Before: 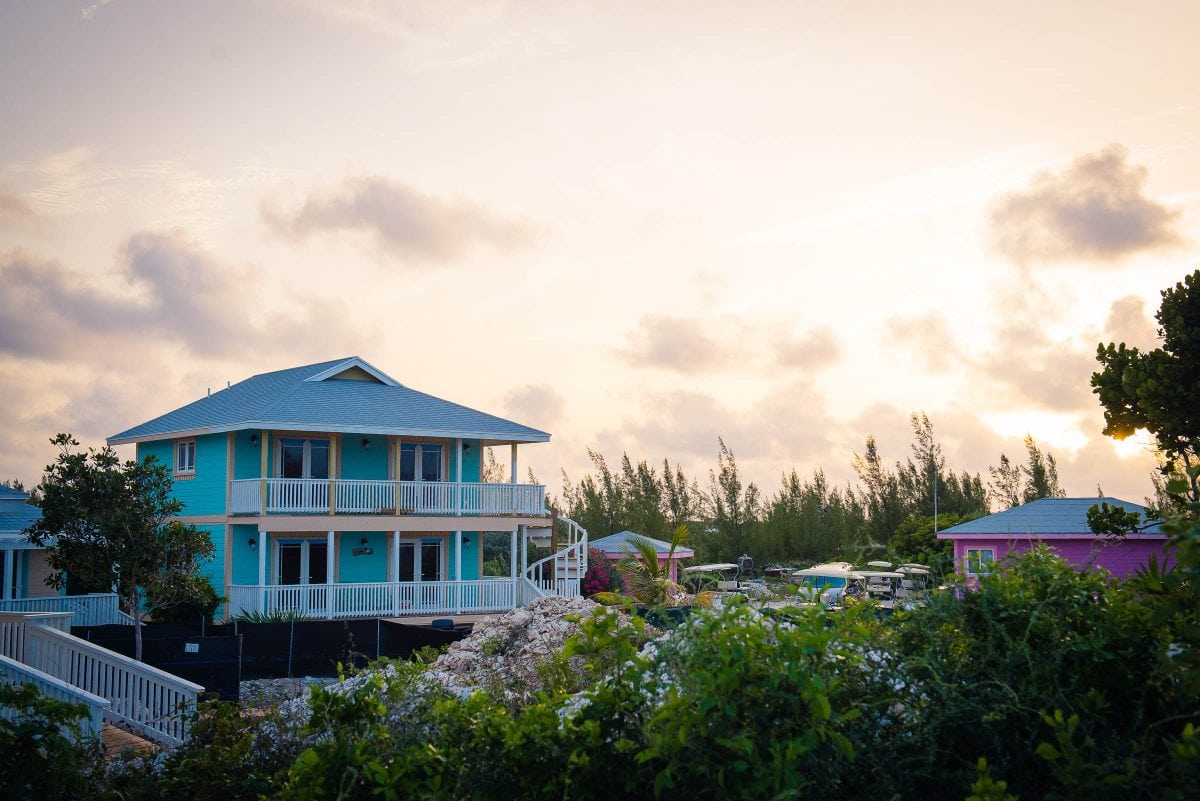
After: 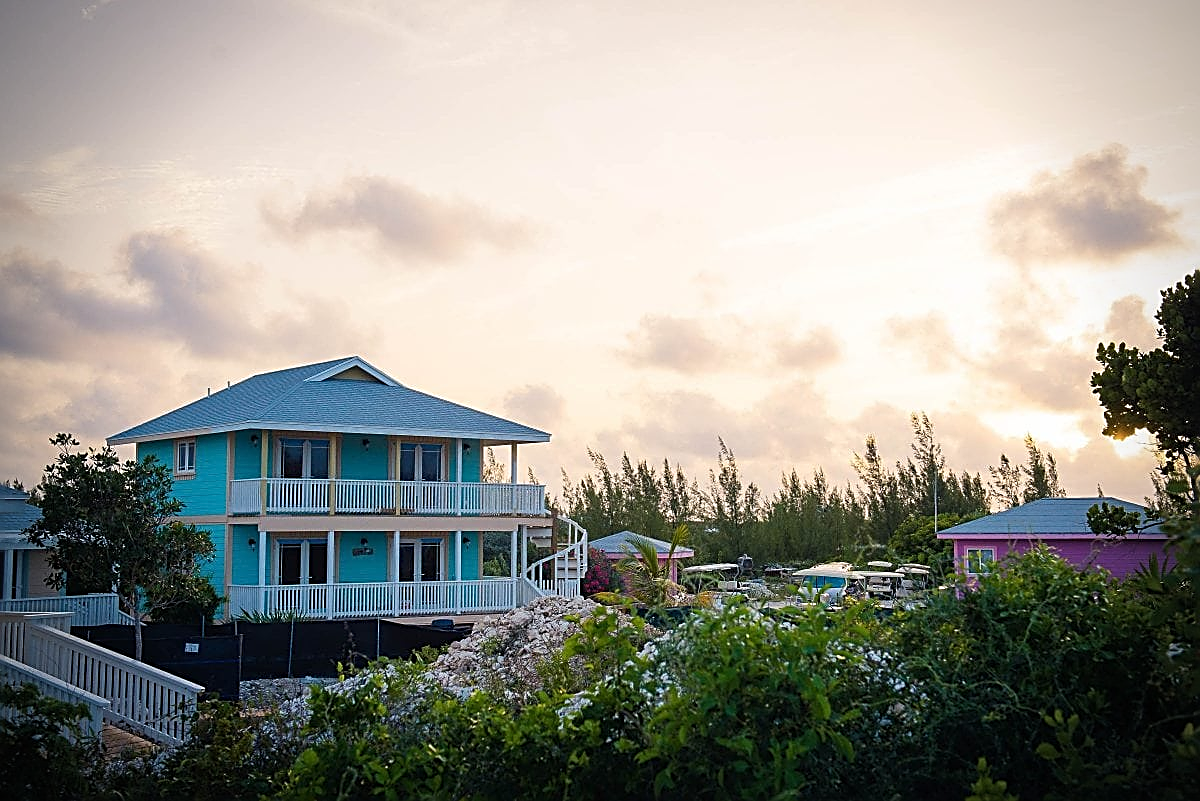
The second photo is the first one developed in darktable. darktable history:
sharpen: amount 1.015
vignetting: on, module defaults
